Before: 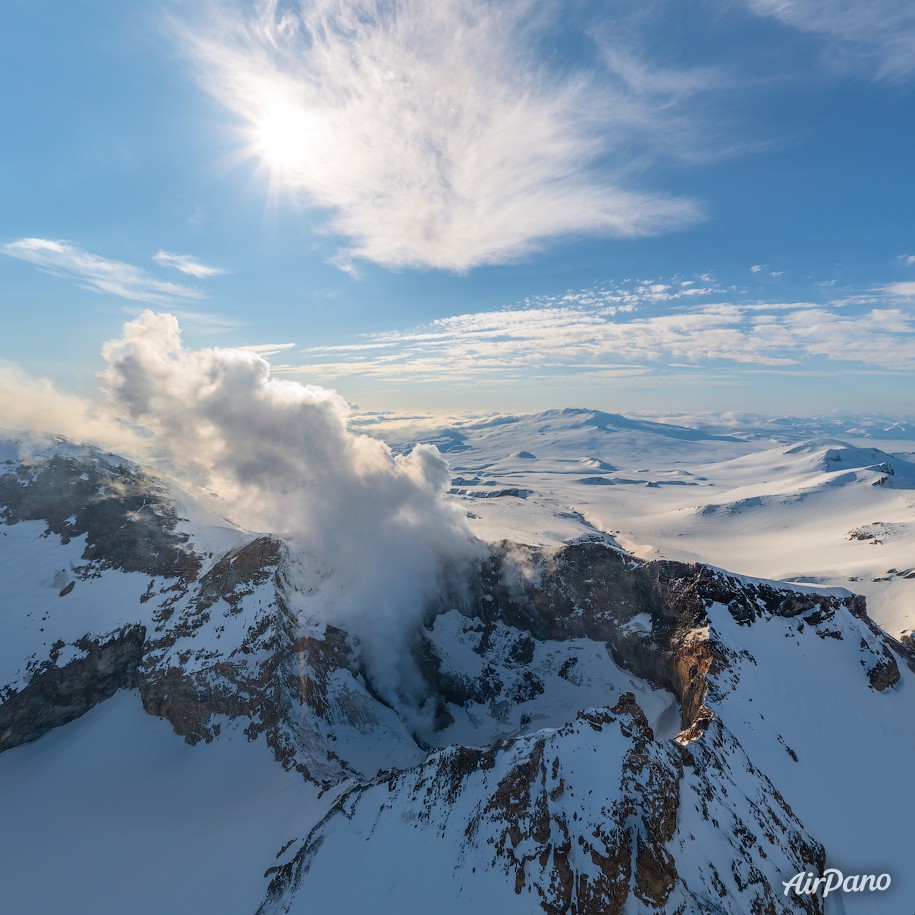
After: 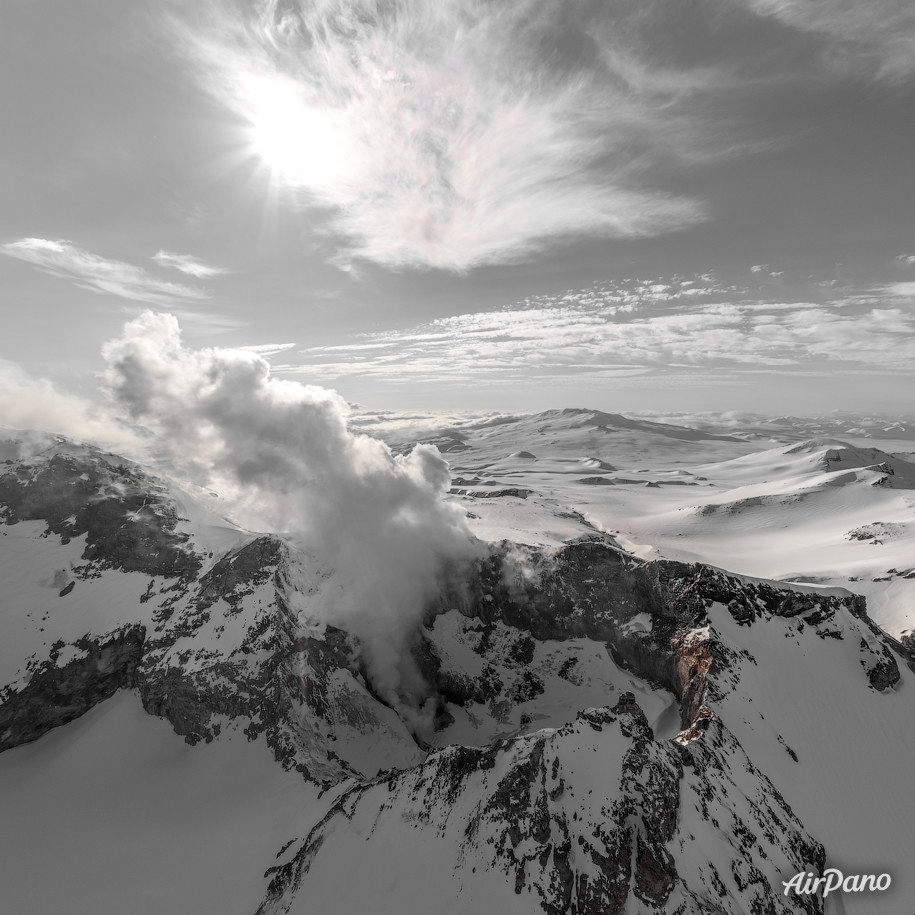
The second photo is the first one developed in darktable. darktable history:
local contrast: on, module defaults
color zones: curves: ch1 [(0, 0.831) (0.08, 0.771) (0.157, 0.268) (0.241, 0.207) (0.562, -0.005) (0.714, -0.013) (0.876, 0.01) (1, 0.831)]
